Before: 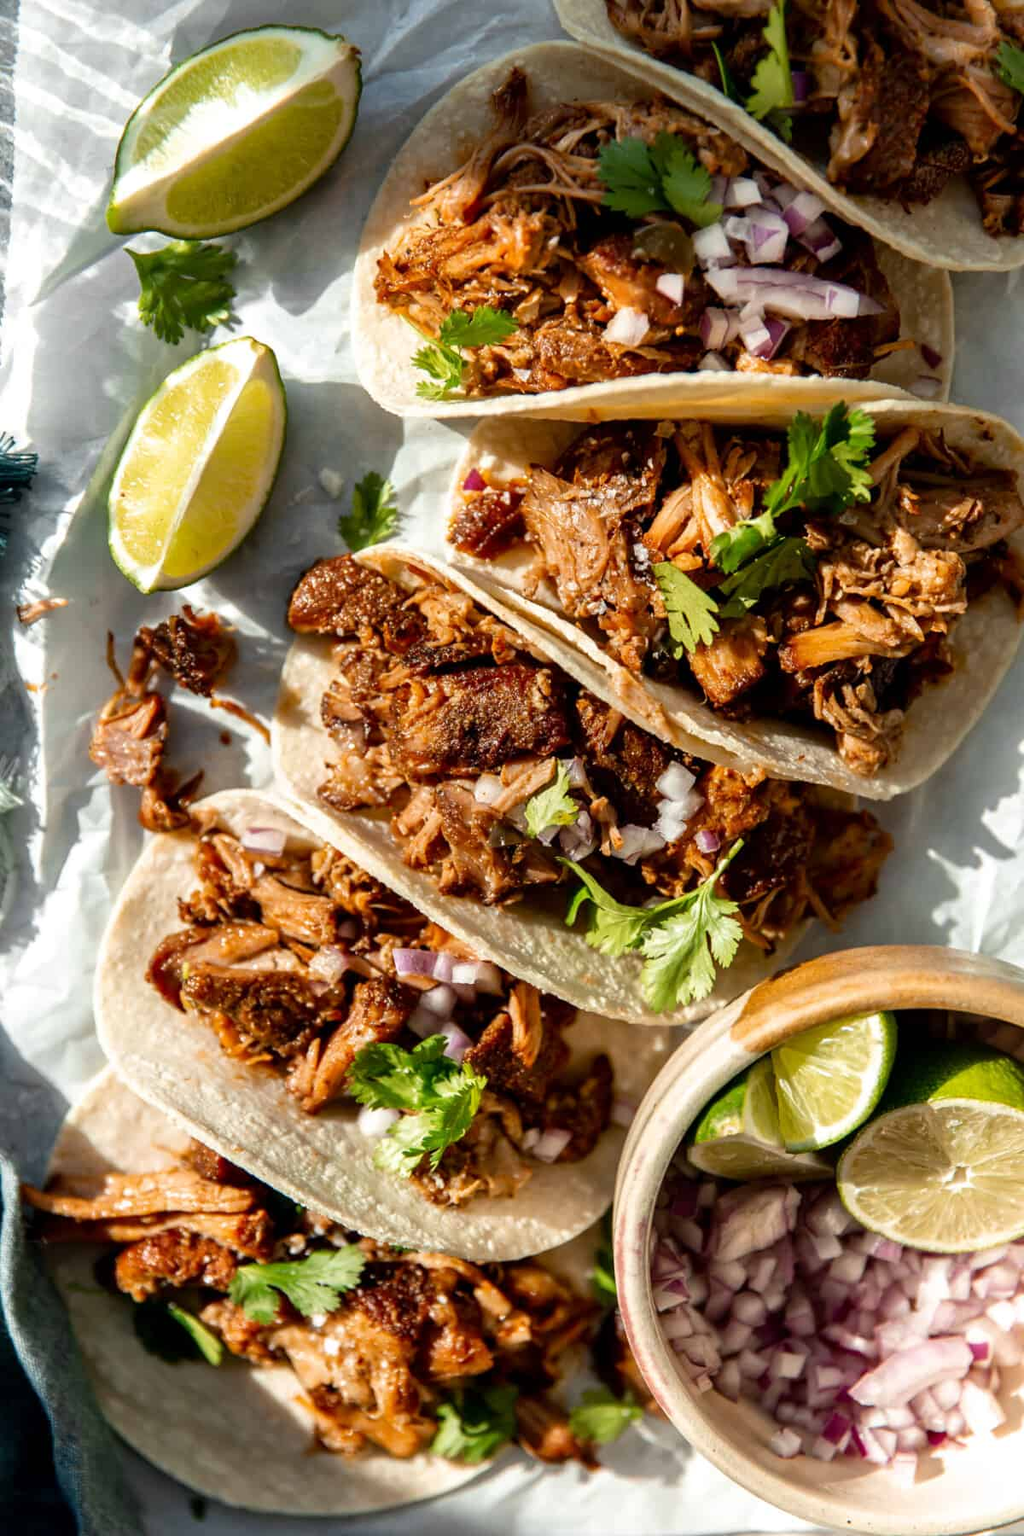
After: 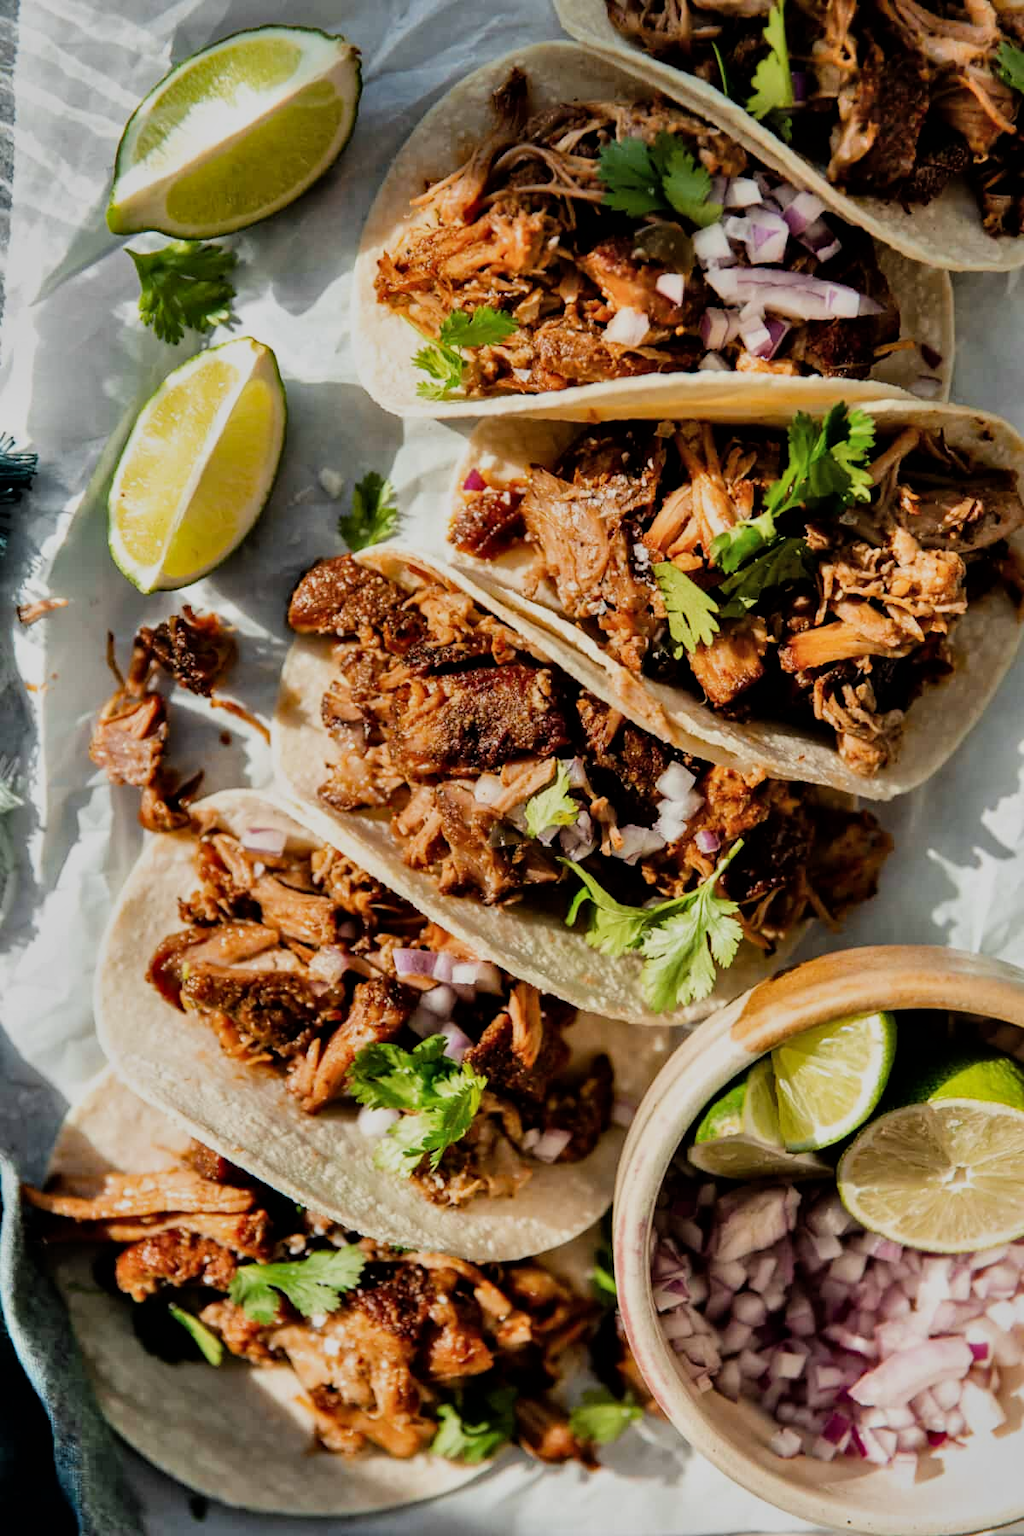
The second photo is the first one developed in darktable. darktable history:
filmic rgb: black relative exposure -7.65 EV, white relative exposure 4.56 EV, hardness 3.61, contrast 1.05
shadows and highlights: radius 100.41, shadows 50.55, highlights -64.36, highlights color adjustment 49.82%, soften with gaussian
